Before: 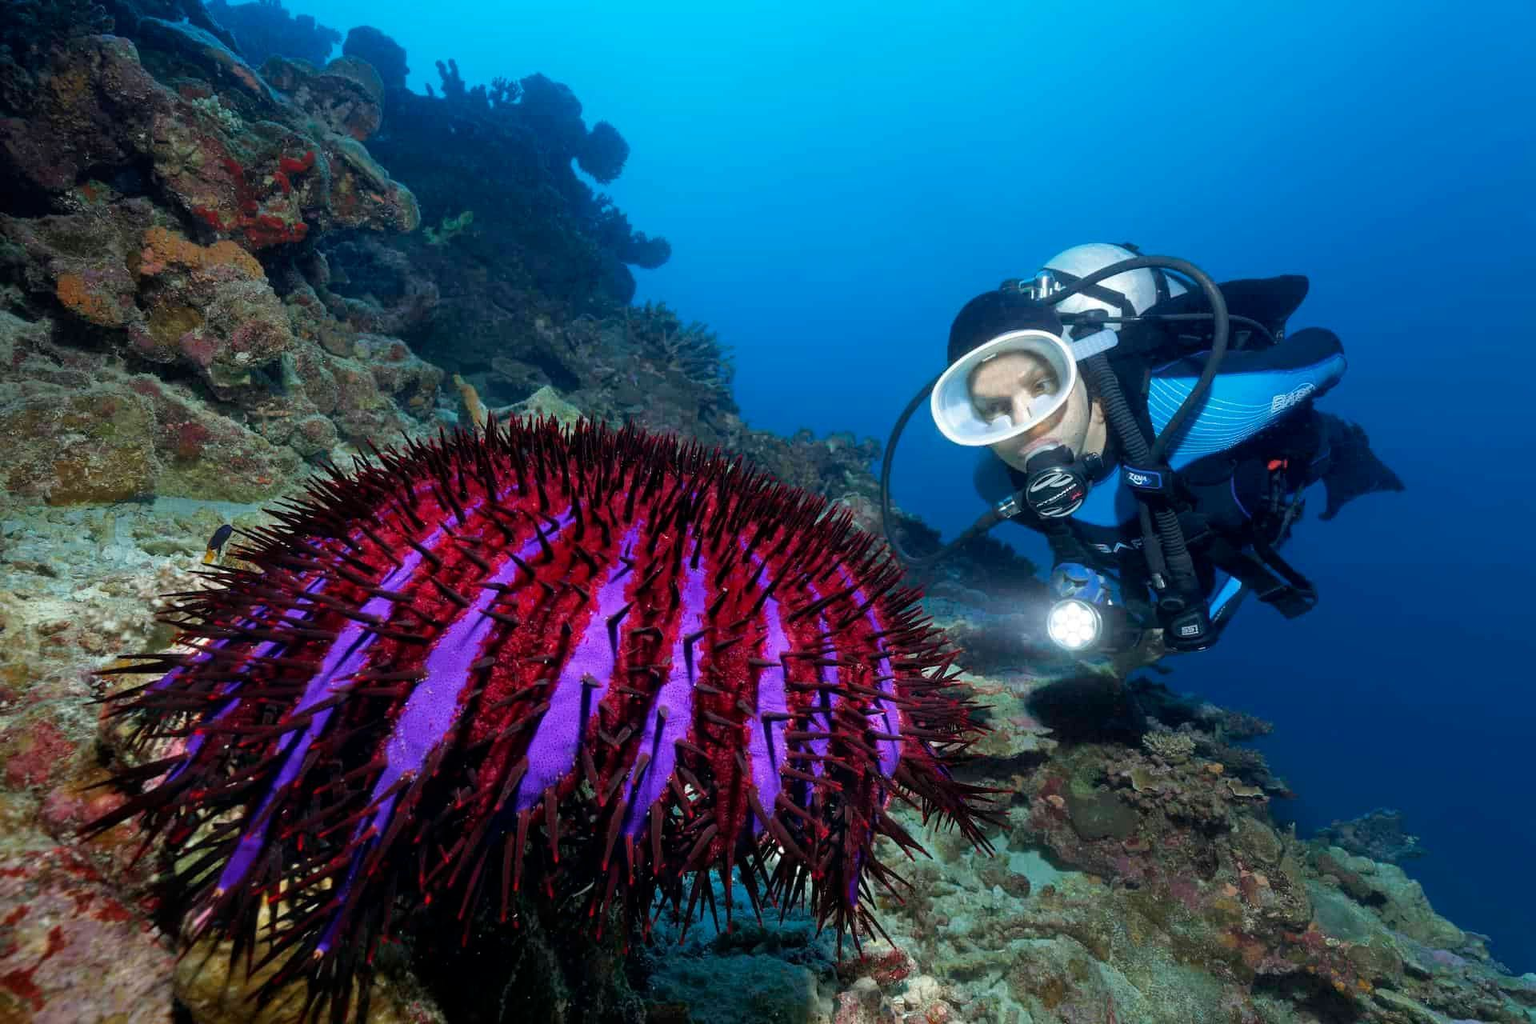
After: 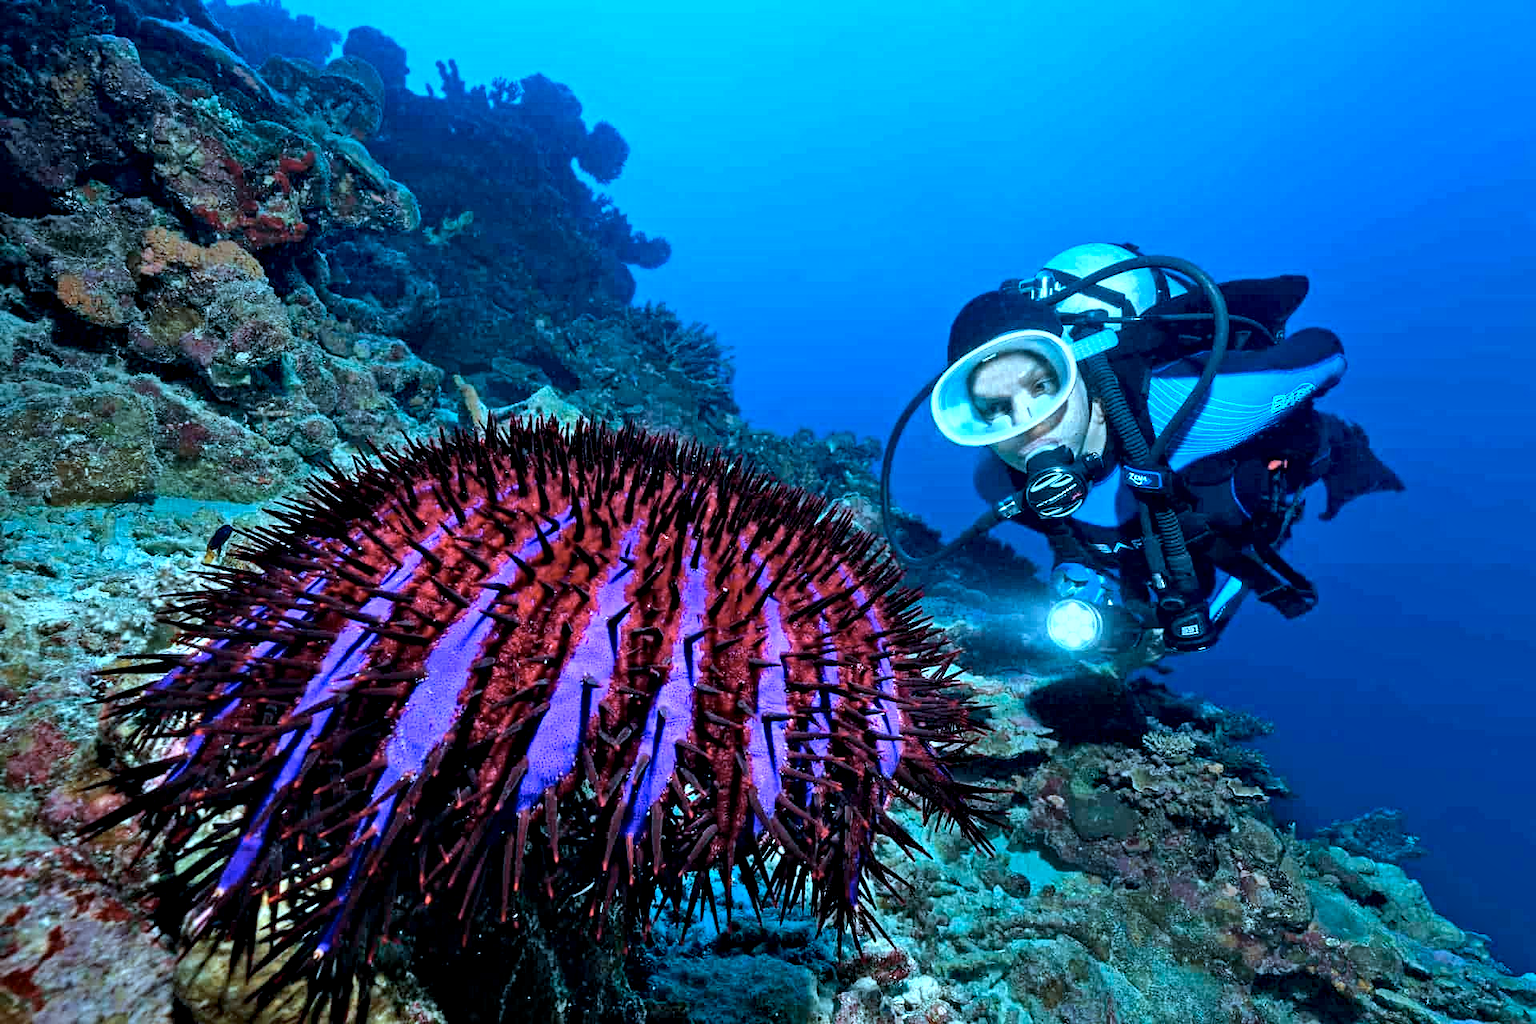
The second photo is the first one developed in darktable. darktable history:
color calibration: output R [1.063, -0.012, -0.003, 0], output G [0, 1.022, 0.021, 0], output B [-0.079, 0.047, 1, 0], illuminant custom, x 0.432, y 0.395, temperature 3087.35 K
contrast equalizer: octaves 7, y [[0.5, 0.542, 0.583, 0.625, 0.667, 0.708], [0.5 ×6], [0.5 ×6], [0 ×6], [0 ×6]]
shadows and highlights: shadows 37.7, highlights -26.86, soften with gaussian
